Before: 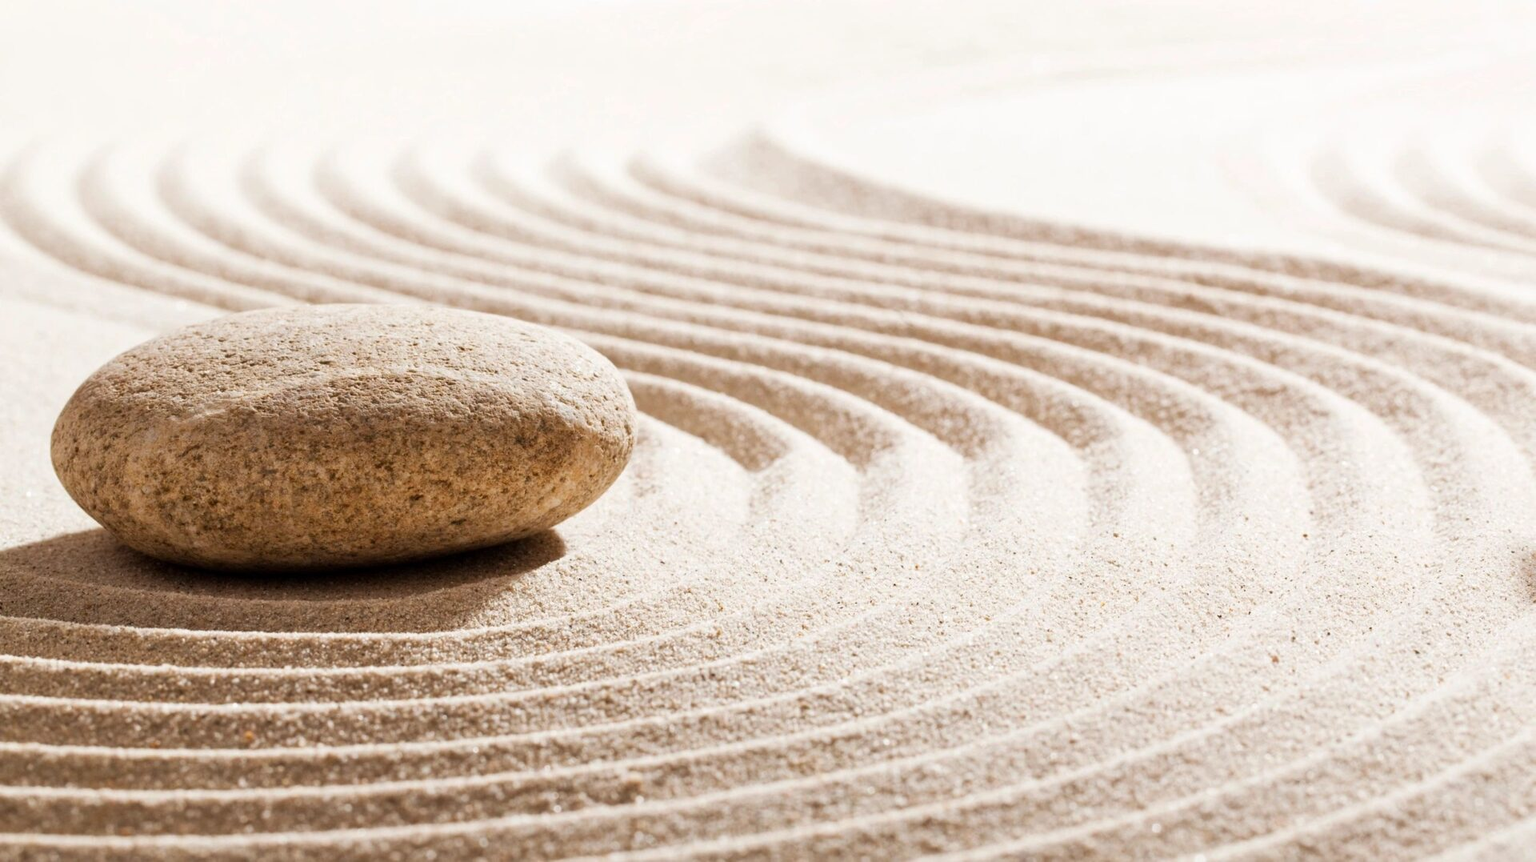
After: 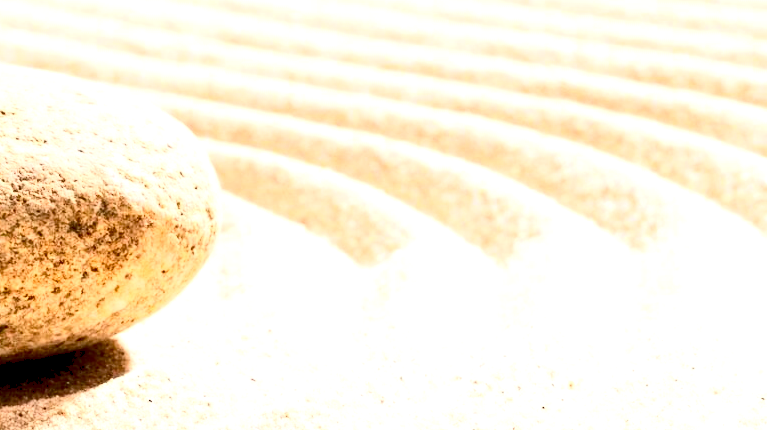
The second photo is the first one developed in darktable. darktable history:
exposure: black level correction 0.008, exposure 0.979 EV, compensate highlight preservation false
contrast brightness saturation: contrast 0.4, brightness 0.1, saturation 0.21
crop: left 30%, top 30%, right 30%, bottom 30%
